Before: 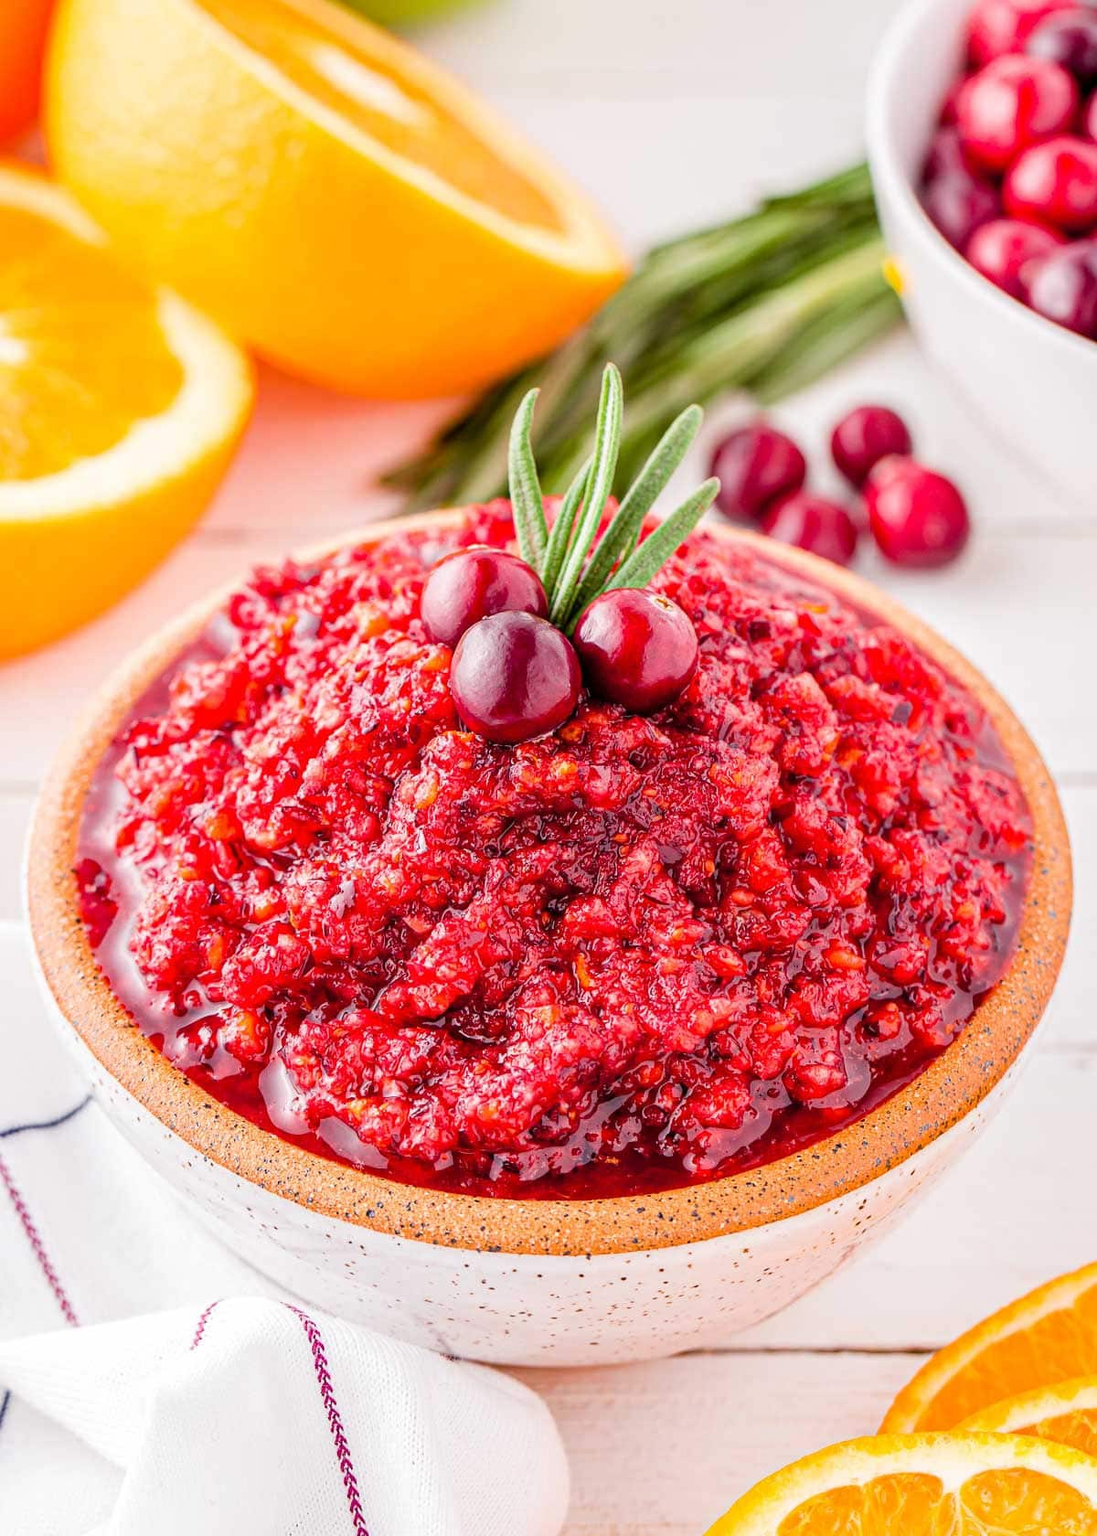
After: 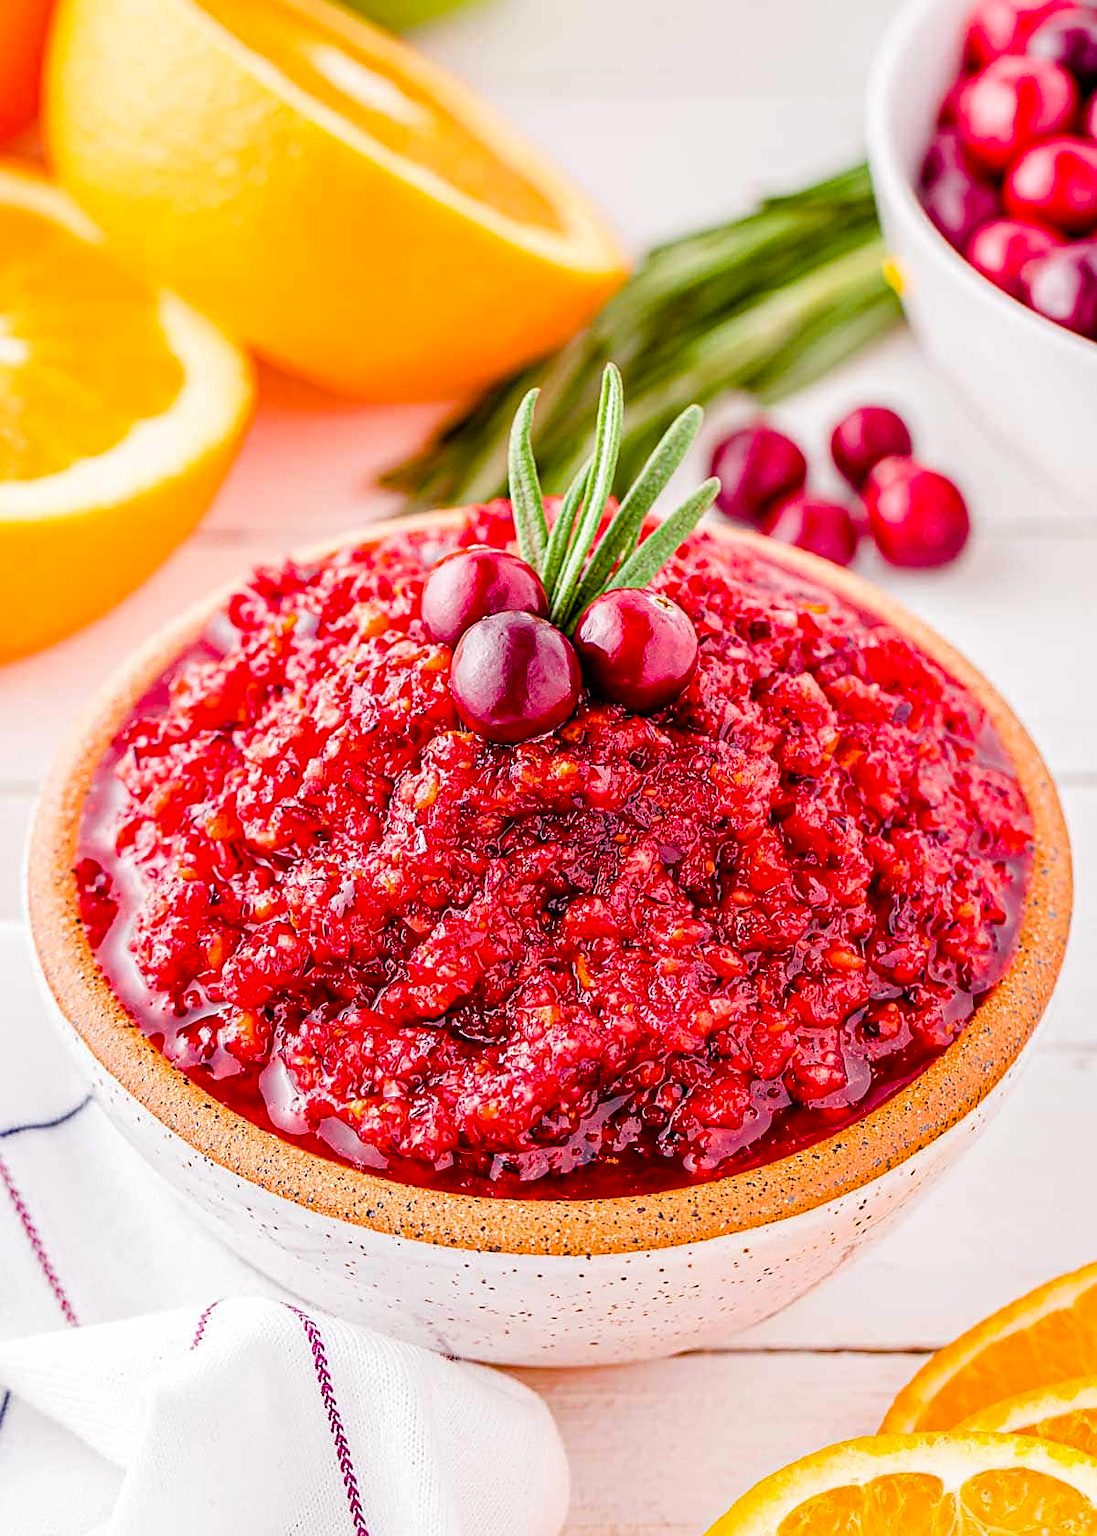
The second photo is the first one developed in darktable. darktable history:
color balance rgb: linear chroma grading › global chroma 8.786%, perceptual saturation grading › global saturation 20%, perceptual saturation grading › highlights -25.358%, perceptual saturation grading › shadows 49.953%
sharpen: amount 0.497
